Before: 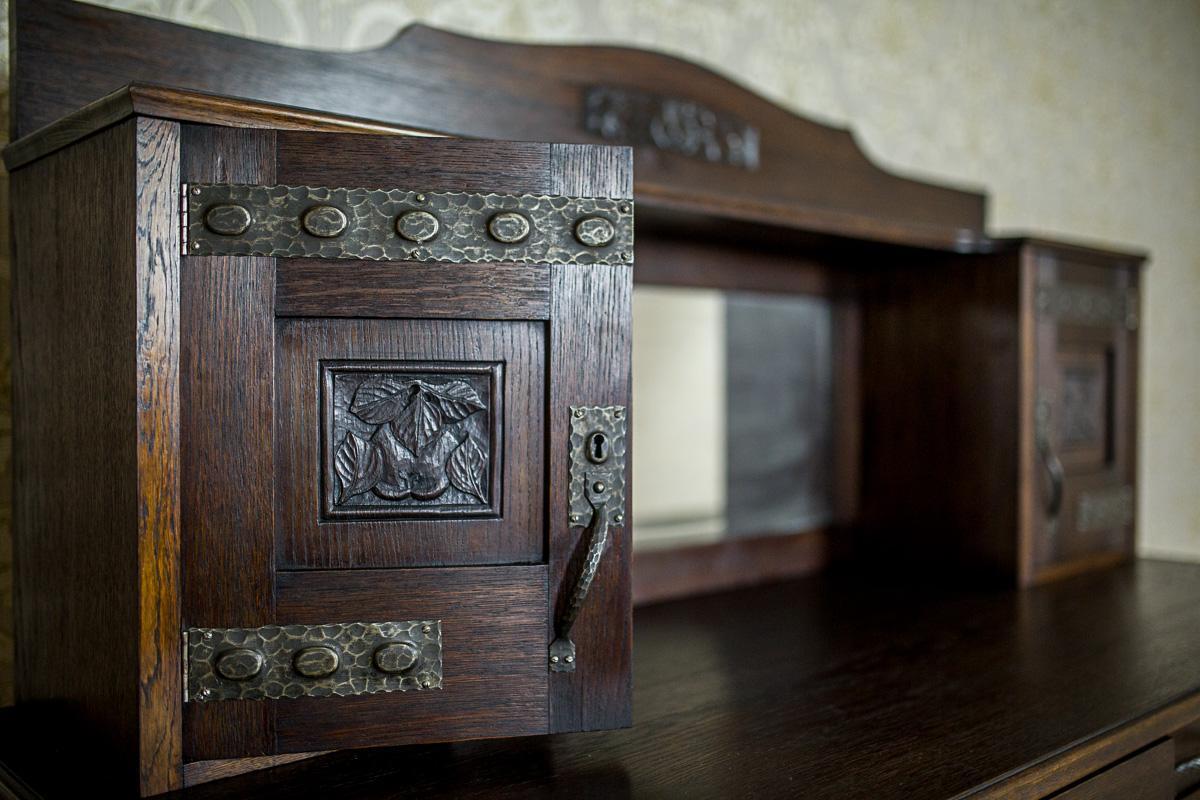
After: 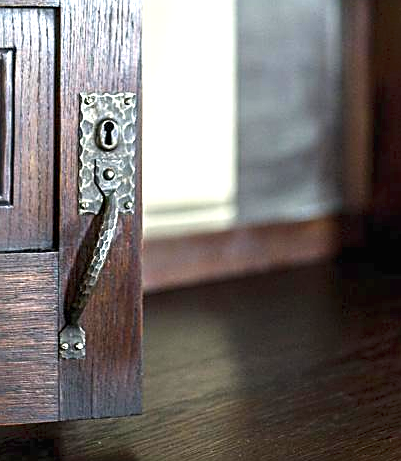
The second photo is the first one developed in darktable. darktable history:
crop: left 40.91%, top 39.233%, right 25.655%, bottom 3.114%
shadows and highlights: shadows 62.12, white point adjustment 0.404, highlights -34.24, compress 83.71%
sharpen: on, module defaults
exposure: black level correction 0, exposure 1.337 EV, compensate exposure bias true
